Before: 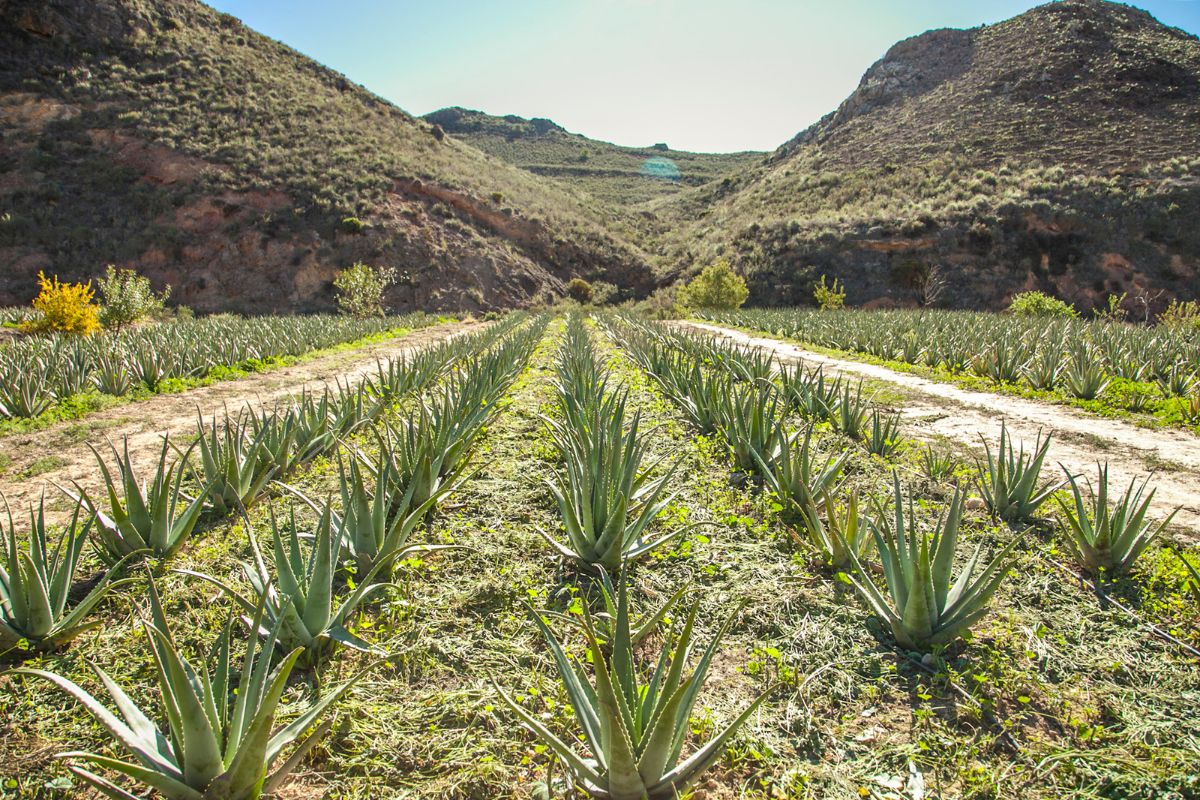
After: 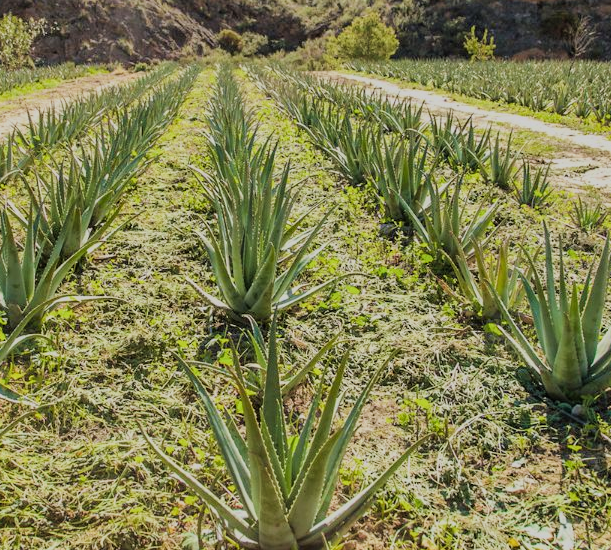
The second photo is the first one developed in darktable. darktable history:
velvia: on, module defaults
filmic rgb: black relative exposure -6.98 EV, white relative exposure 5.63 EV, hardness 2.86
crop and rotate: left 29.237%, top 31.152%, right 19.807%
